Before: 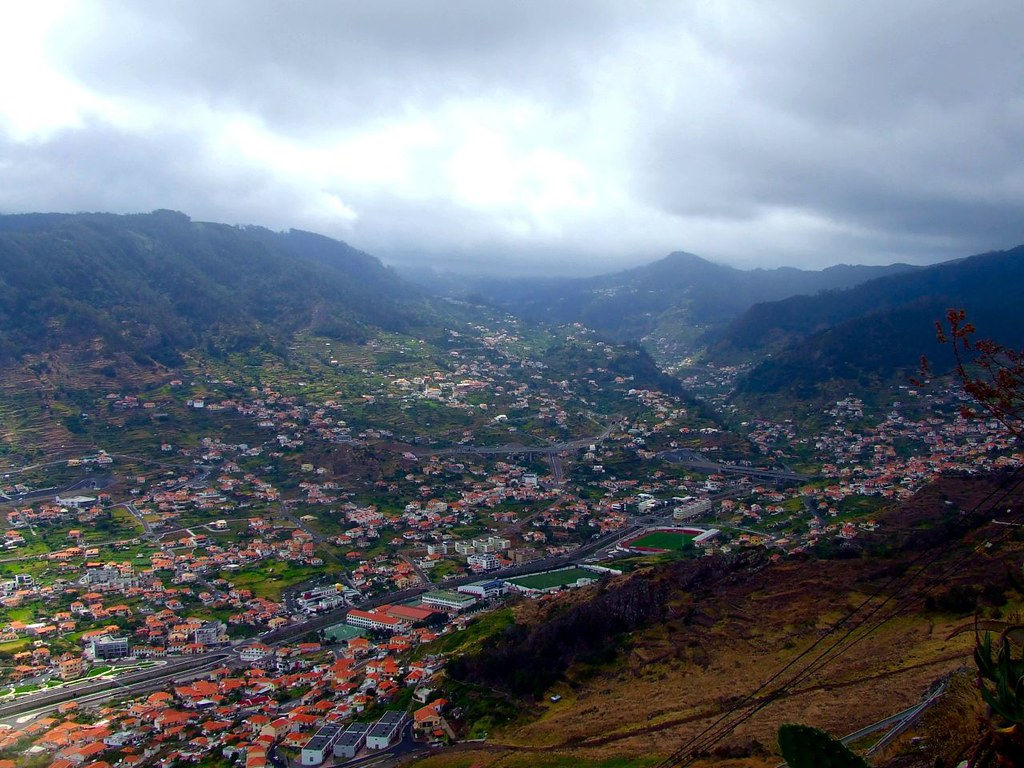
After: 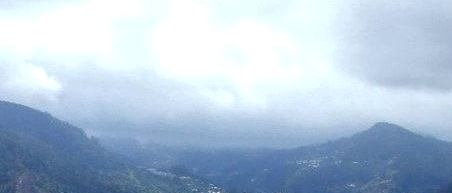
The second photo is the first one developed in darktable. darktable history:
crop: left 28.936%, top 16.819%, right 26.86%, bottom 57.971%
local contrast: detail 130%
